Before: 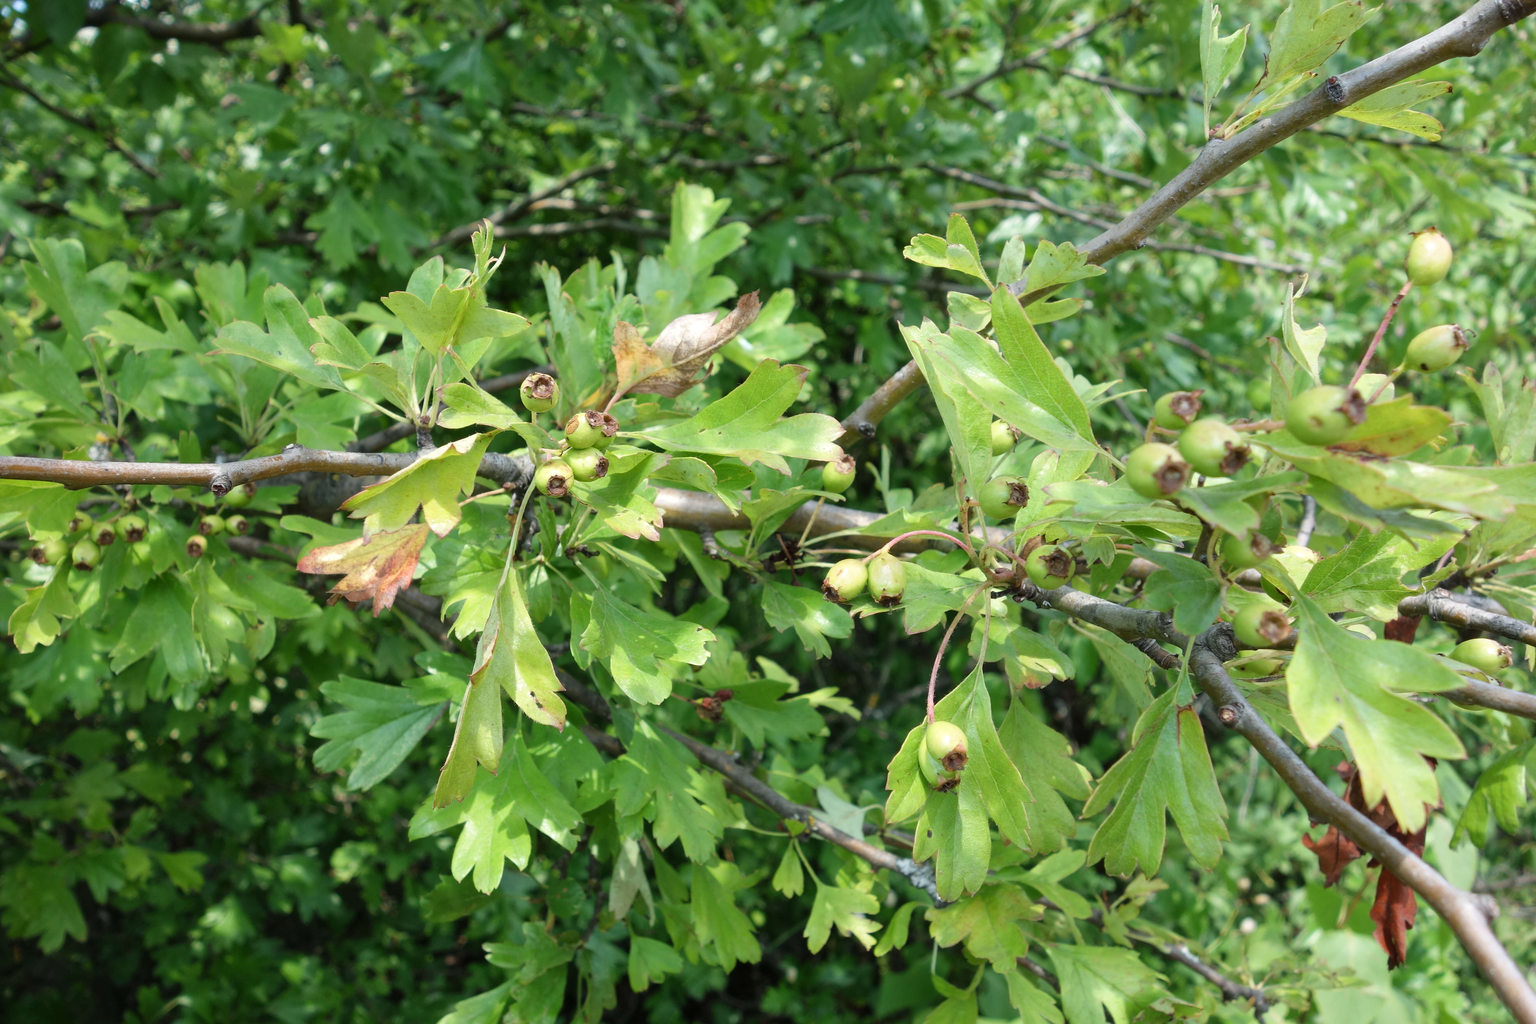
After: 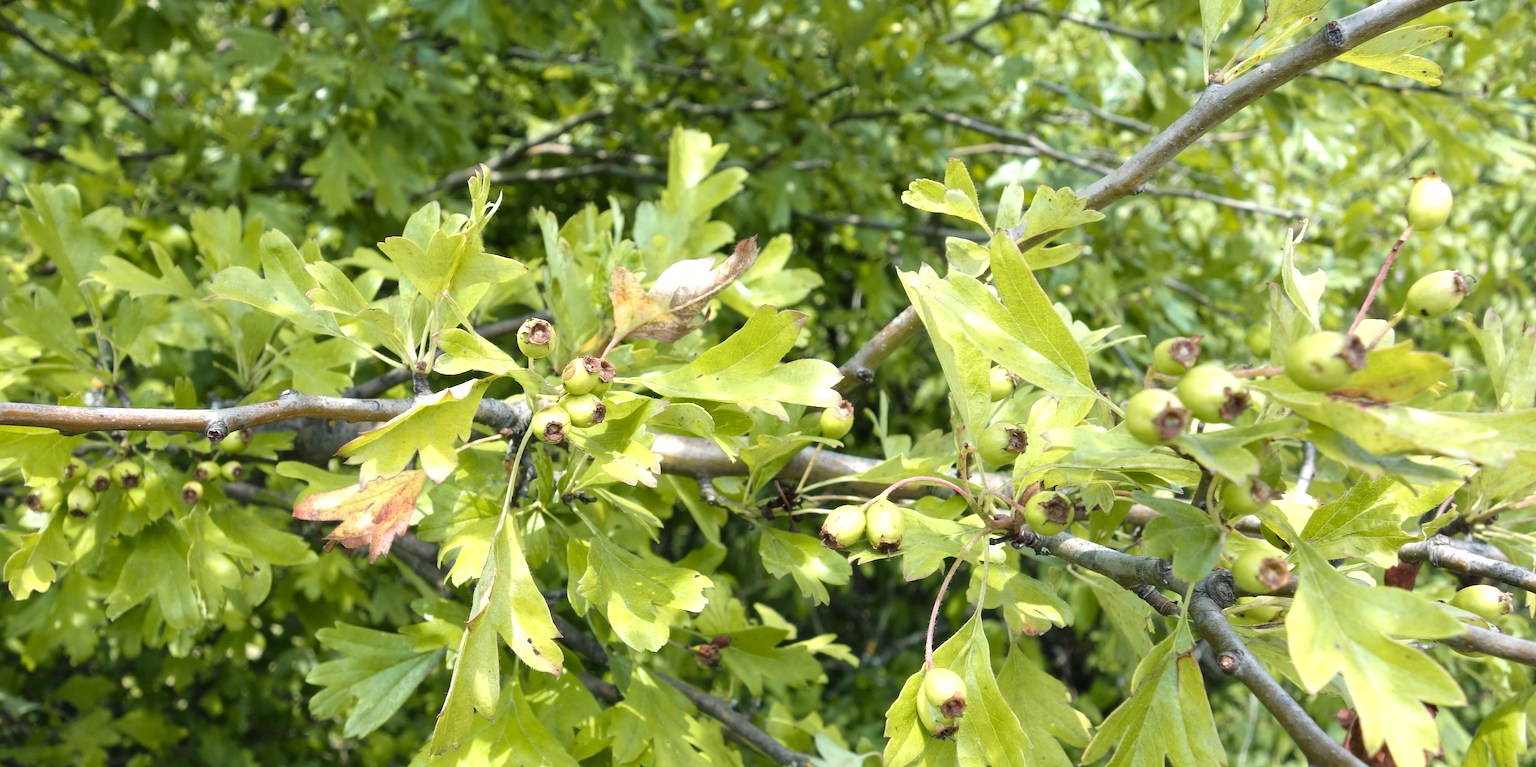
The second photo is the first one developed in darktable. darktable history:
levels: mode automatic
crop: left 0.354%, top 5.472%, bottom 19.833%
exposure: black level correction 0.001, exposure 0.499 EV, compensate highlight preservation false
color zones: curves: ch2 [(0, 0.5) (0.143, 0.5) (0.286, 0.489) (0.415, 0.421) (0.571, 0.5) (0.714, 0.5) (0.857, 0.5) (1, 0.5)], mix 27.85%
